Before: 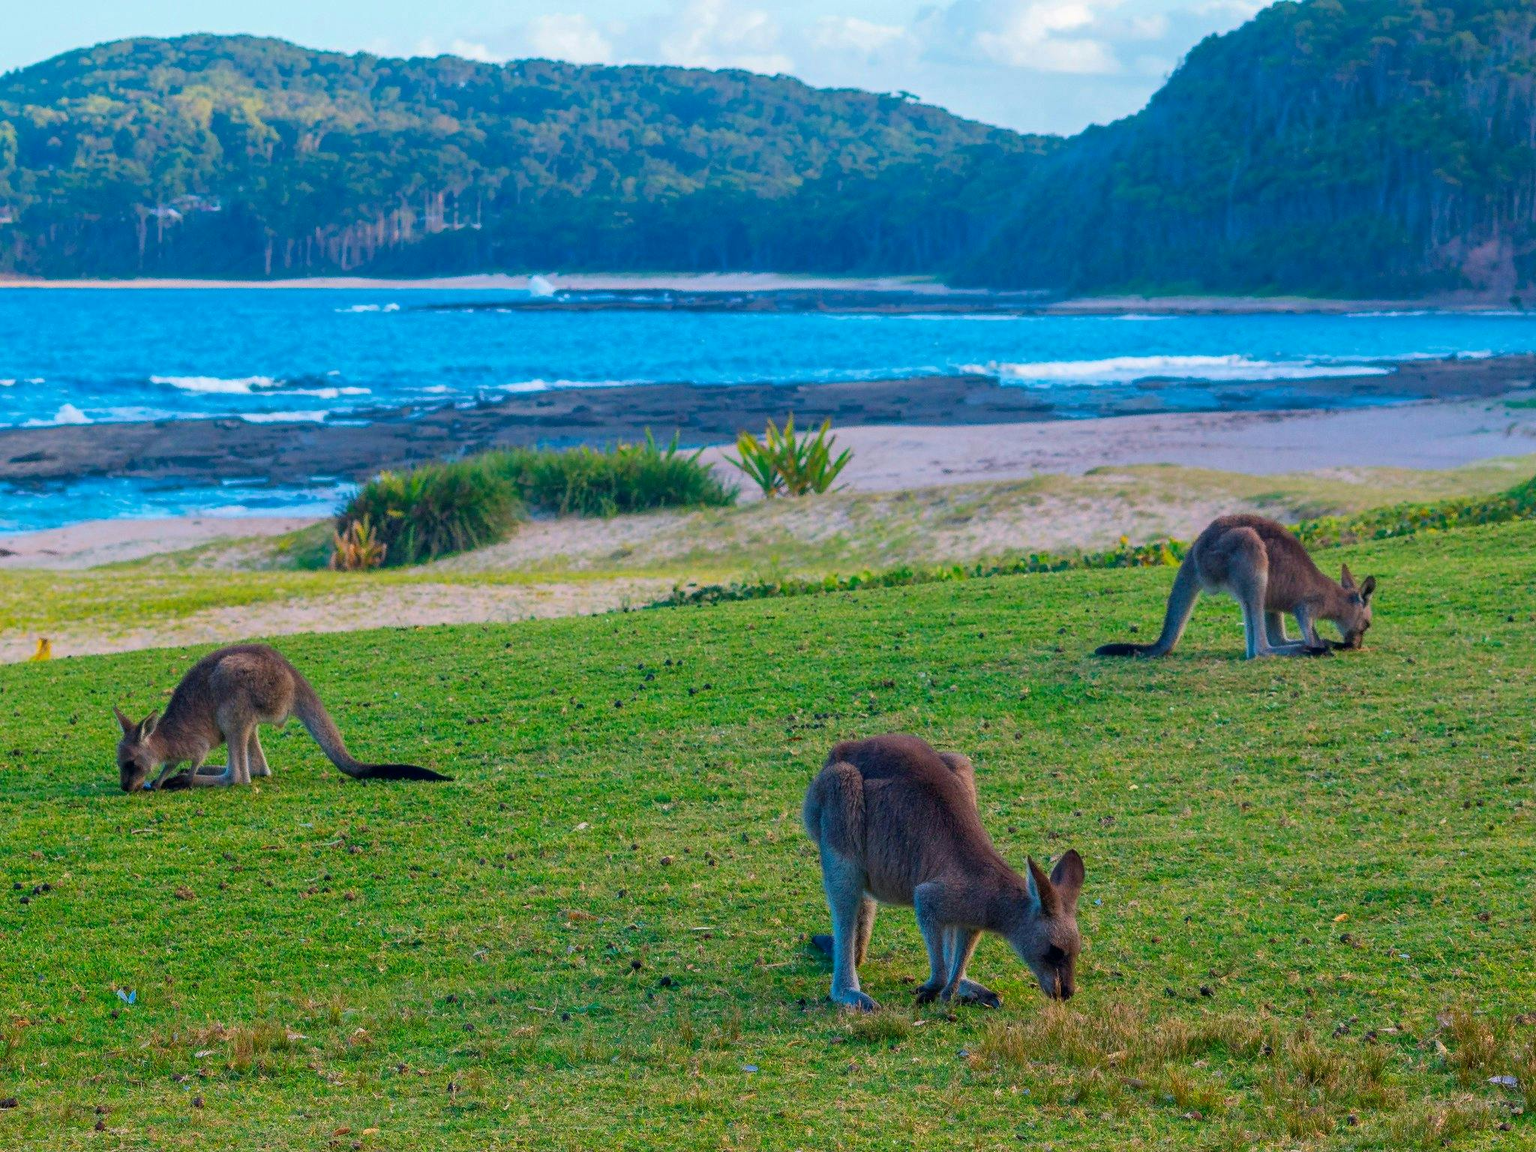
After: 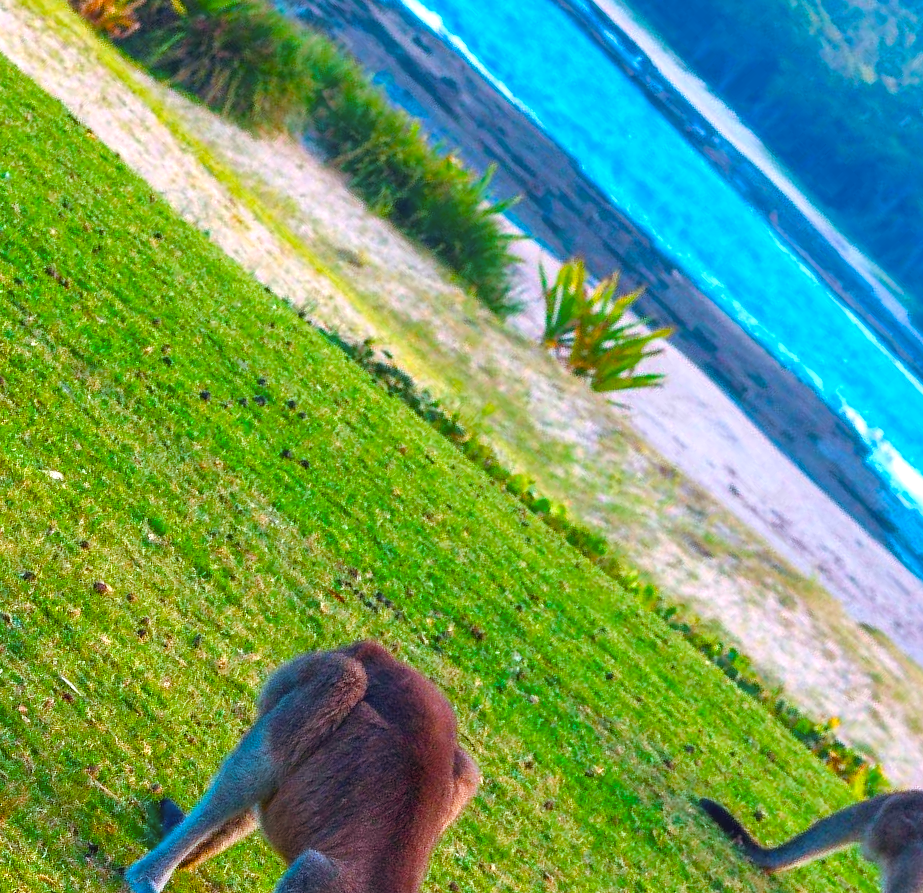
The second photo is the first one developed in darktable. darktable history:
color balance rgb: shadows lift › chroma 9.941%, shadows lift › hue 47.27°, global offset › luminance 0.235%, global offset › hue 171.99°, perceptual saturation grading › global saturation -0.115%, perceptual saturation grading › highlights -16.869%, perceptual saturation grading › mid-tones 33.125%, perceptual saturation grading › shadows 50.274%, perceptual brilliance grading › global brilliance 25.608%
crop and rotate: angle -45.47°, top 16.427%, right 0.878%, bottom 11.642%
